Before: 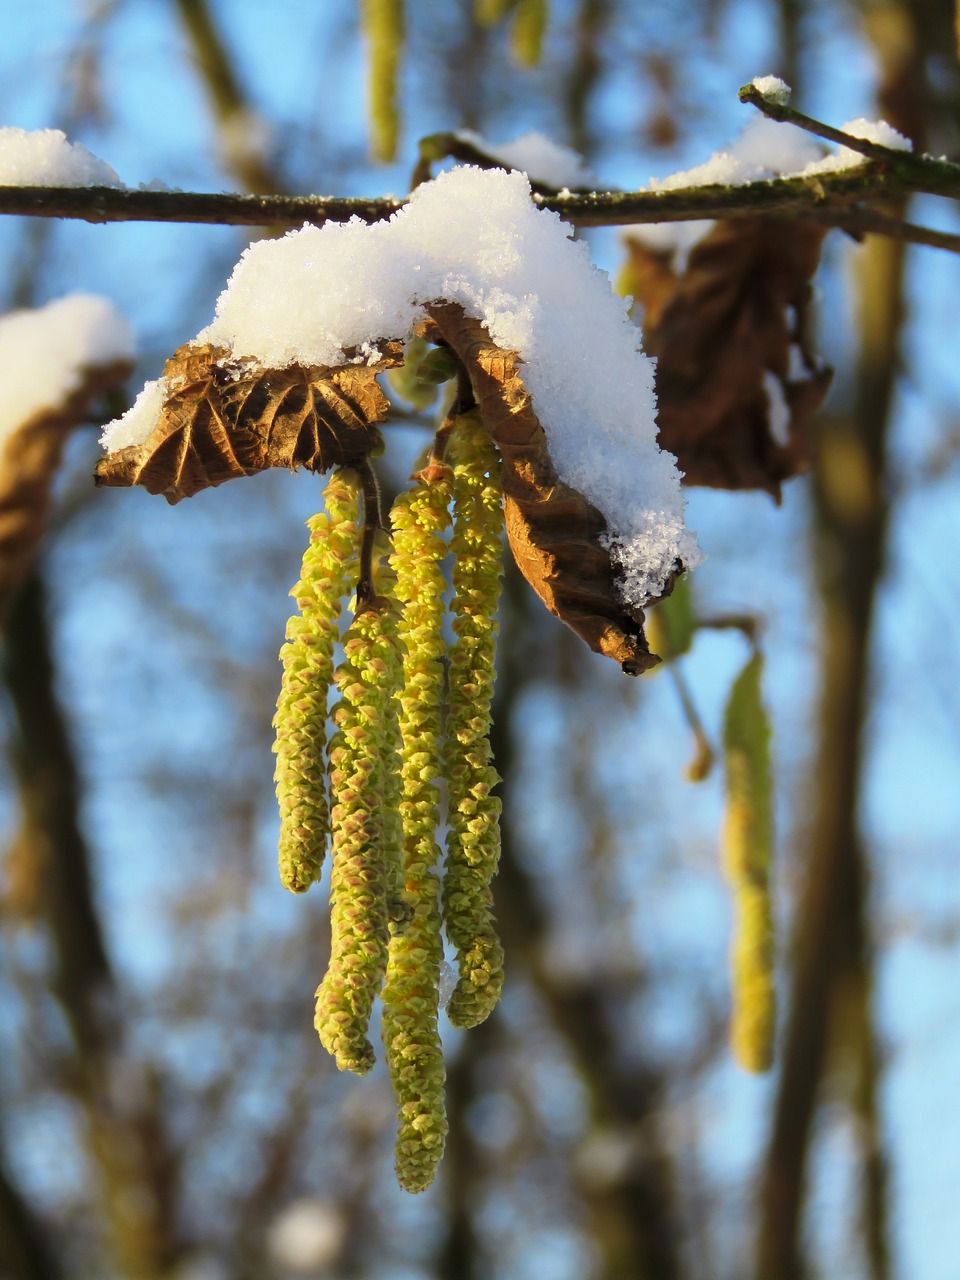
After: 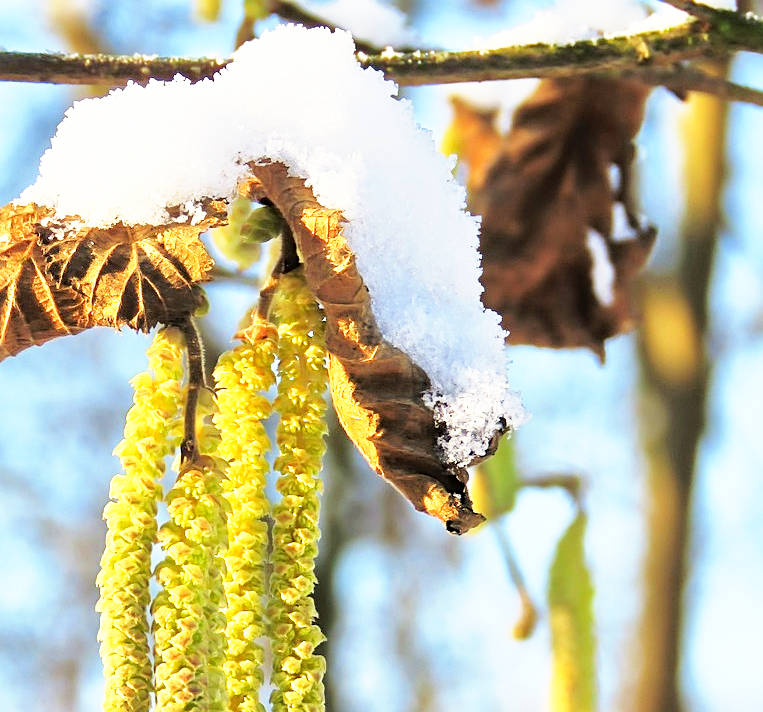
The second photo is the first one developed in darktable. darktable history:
tone equalizer: -7 EV 0.15 EV, -6 EV 0.6 EV, -5 EV 1.15 EV, -4 EV 1.33 EV, -3 EV 1.15 EV, -2 EV 0.6 EV, -1 EV 0.15 EV, mask exposure compensation -0.5 EV
crop: left 18.38%, top 11.092%, right 2.134%, bottom 33.217%
base curve: curves: ch0 [(0, 0) (0.495, 0.917) (1, 1)], preserve colors none
sharpen: on, module defaults
